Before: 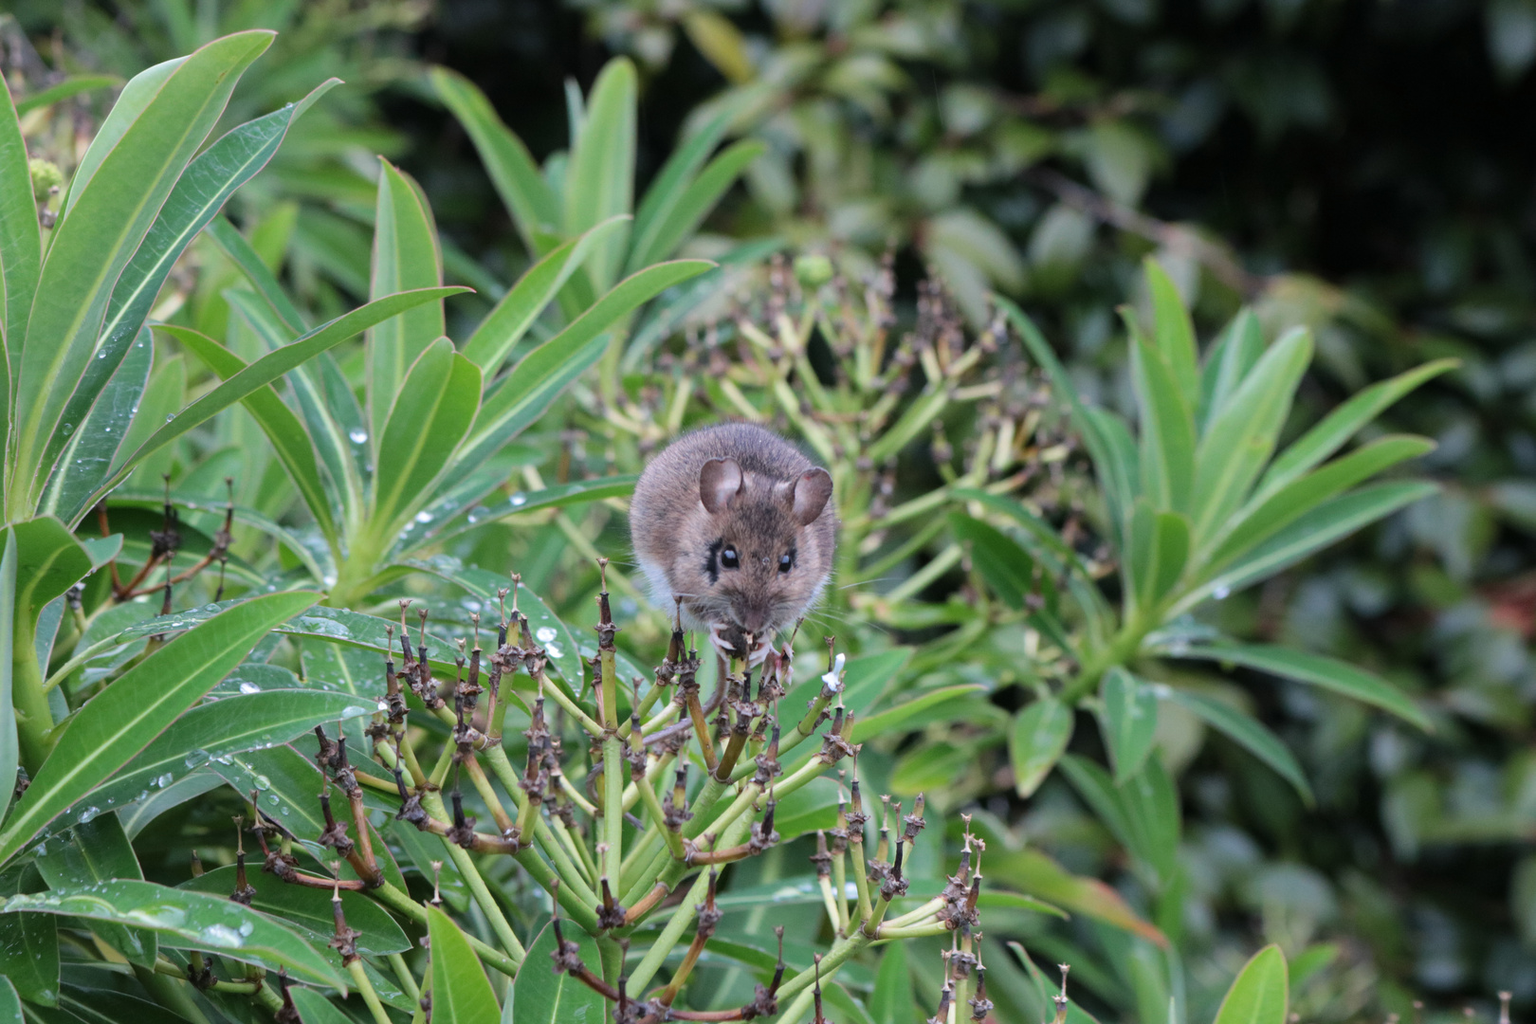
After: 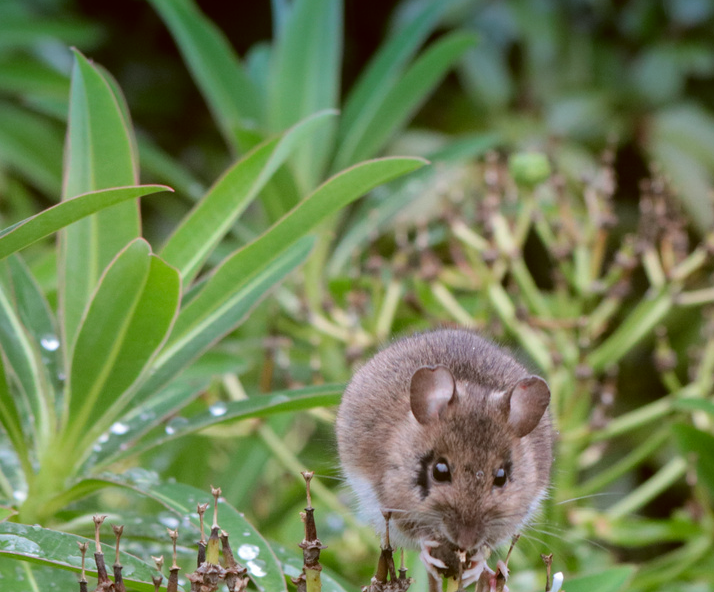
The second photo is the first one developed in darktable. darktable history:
graduated density: density 2.02 EV, hardness 44%, rotation 0.374°, offset 8.21, hue 208.8°, saturation 97%
color correction: highlights a* -0.482, highlights b* 0.161, shadows a* 4.66, shadows b* 20.72
crop: left 20.248%, top 10.86%, right 35.675%, bottom 34.321%
